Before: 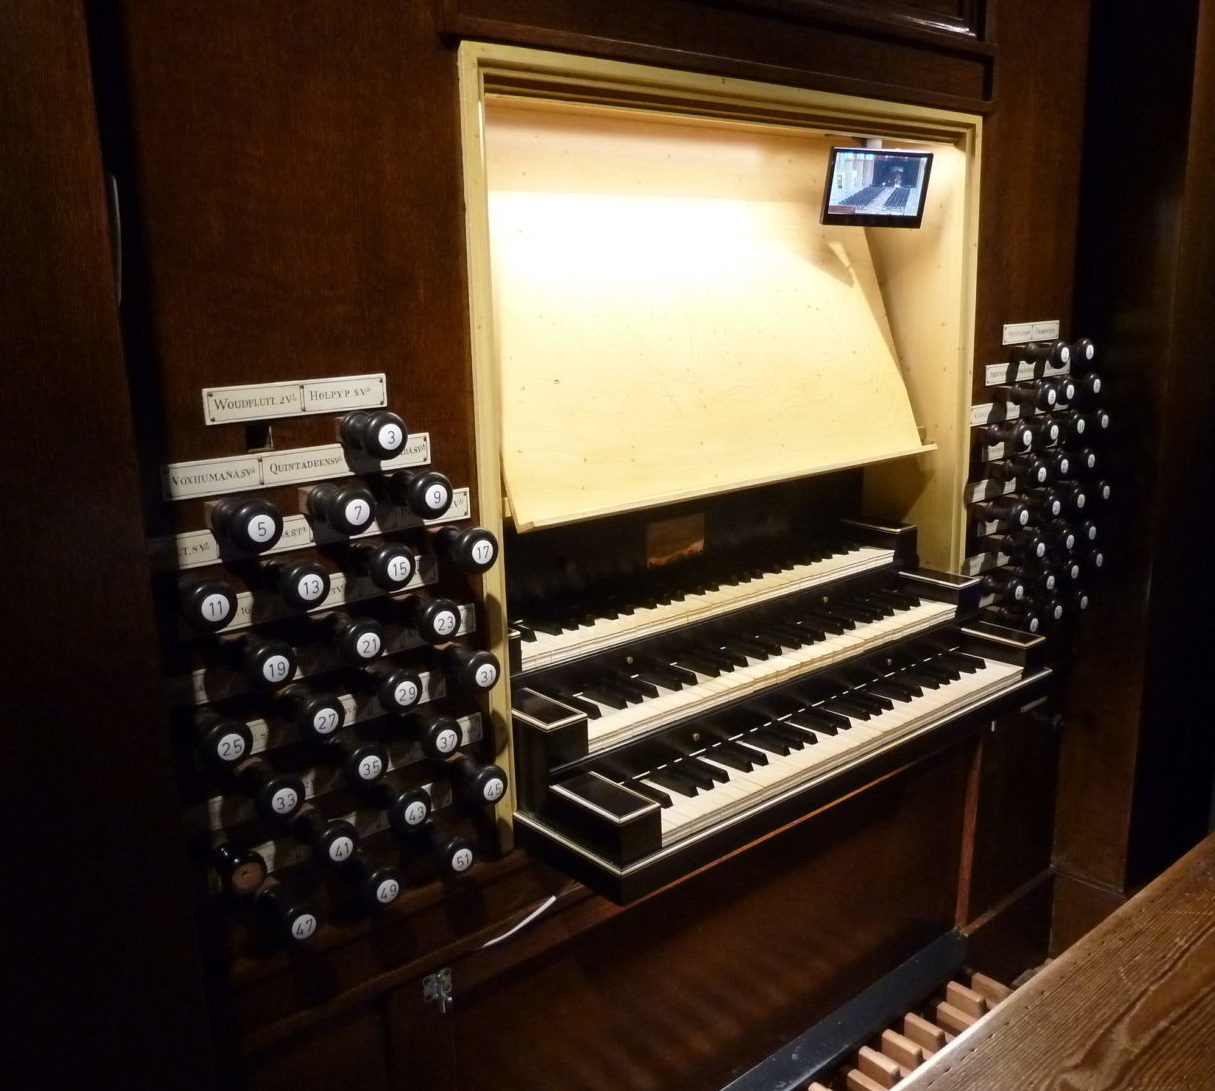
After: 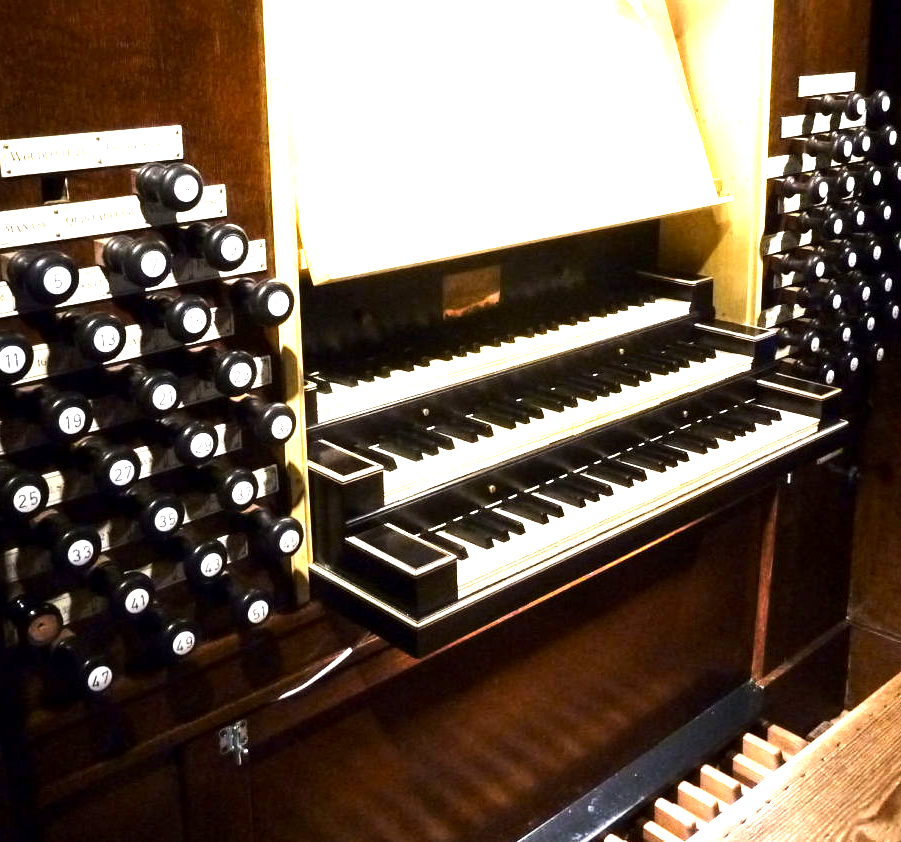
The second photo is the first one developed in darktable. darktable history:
crop: left 16.867%, top 22.806%, right 8.928%
tone equalizer: -8 EV -0.735 EV, -7 EV -0.736 EV, -6 EV -0.563 EV, -5 EV -0.383 EV, -3 EV 0.394 EV, -2 EV 0.6 EV, -1 EV 0.688 EV, +0 EV 0.756 EV, edges refinement/feathering 500, mask exposure compensation -1.57 EV, preserve details no
exposure: black level correction 0.001, exposure 1.655 EV, compensate highlight preservation false
